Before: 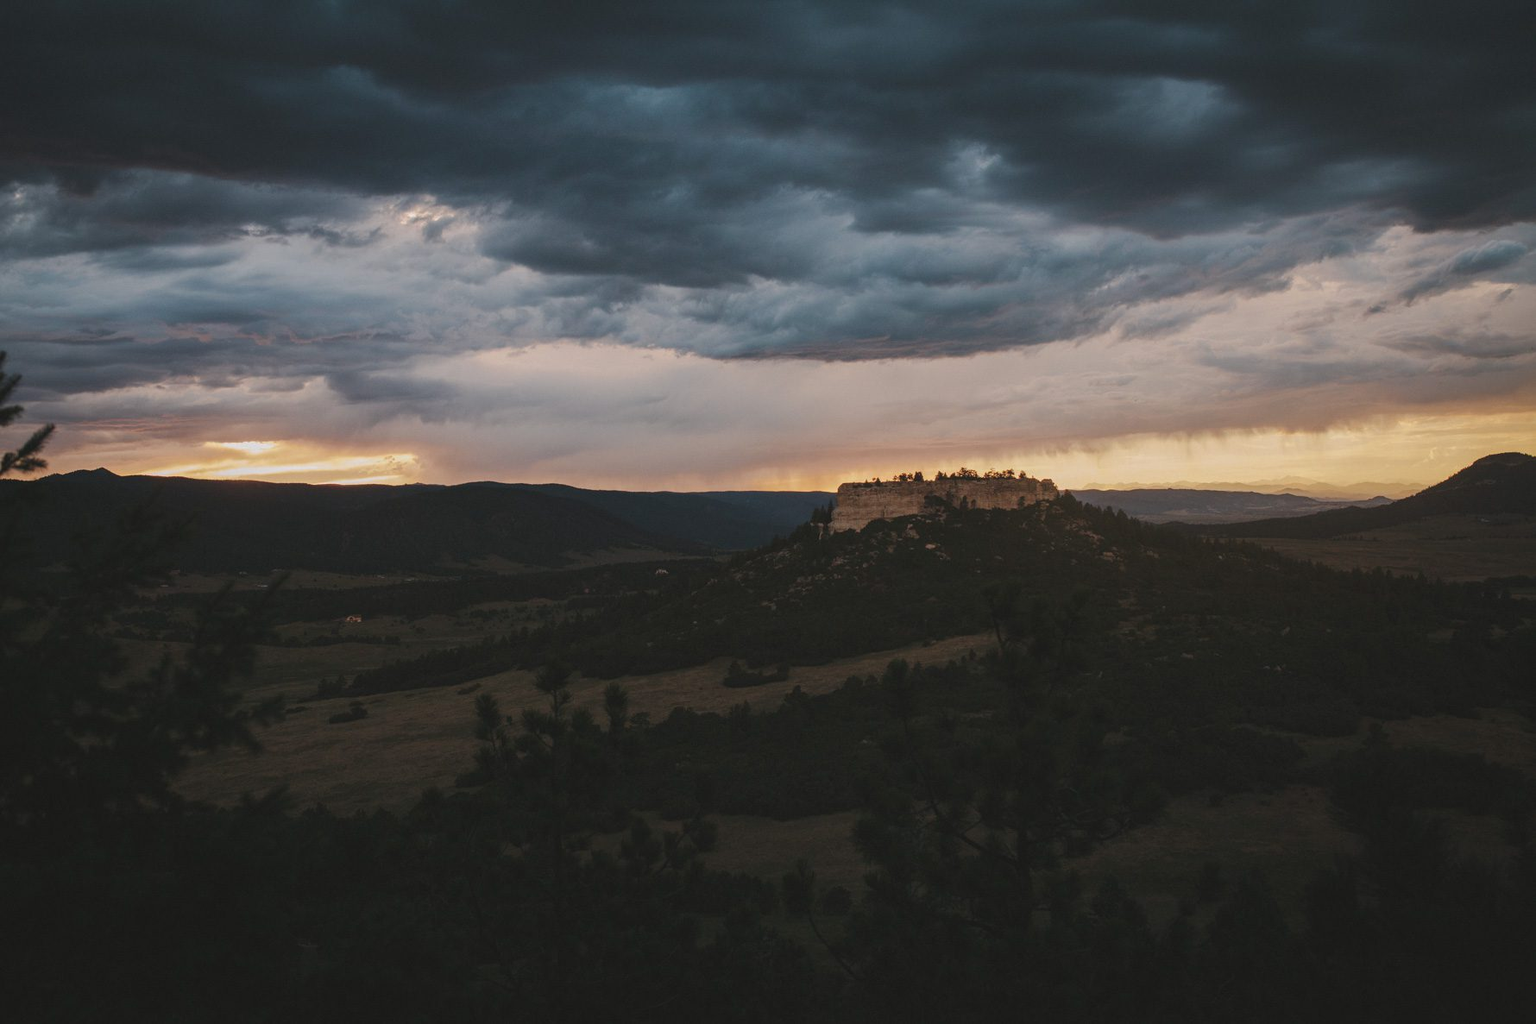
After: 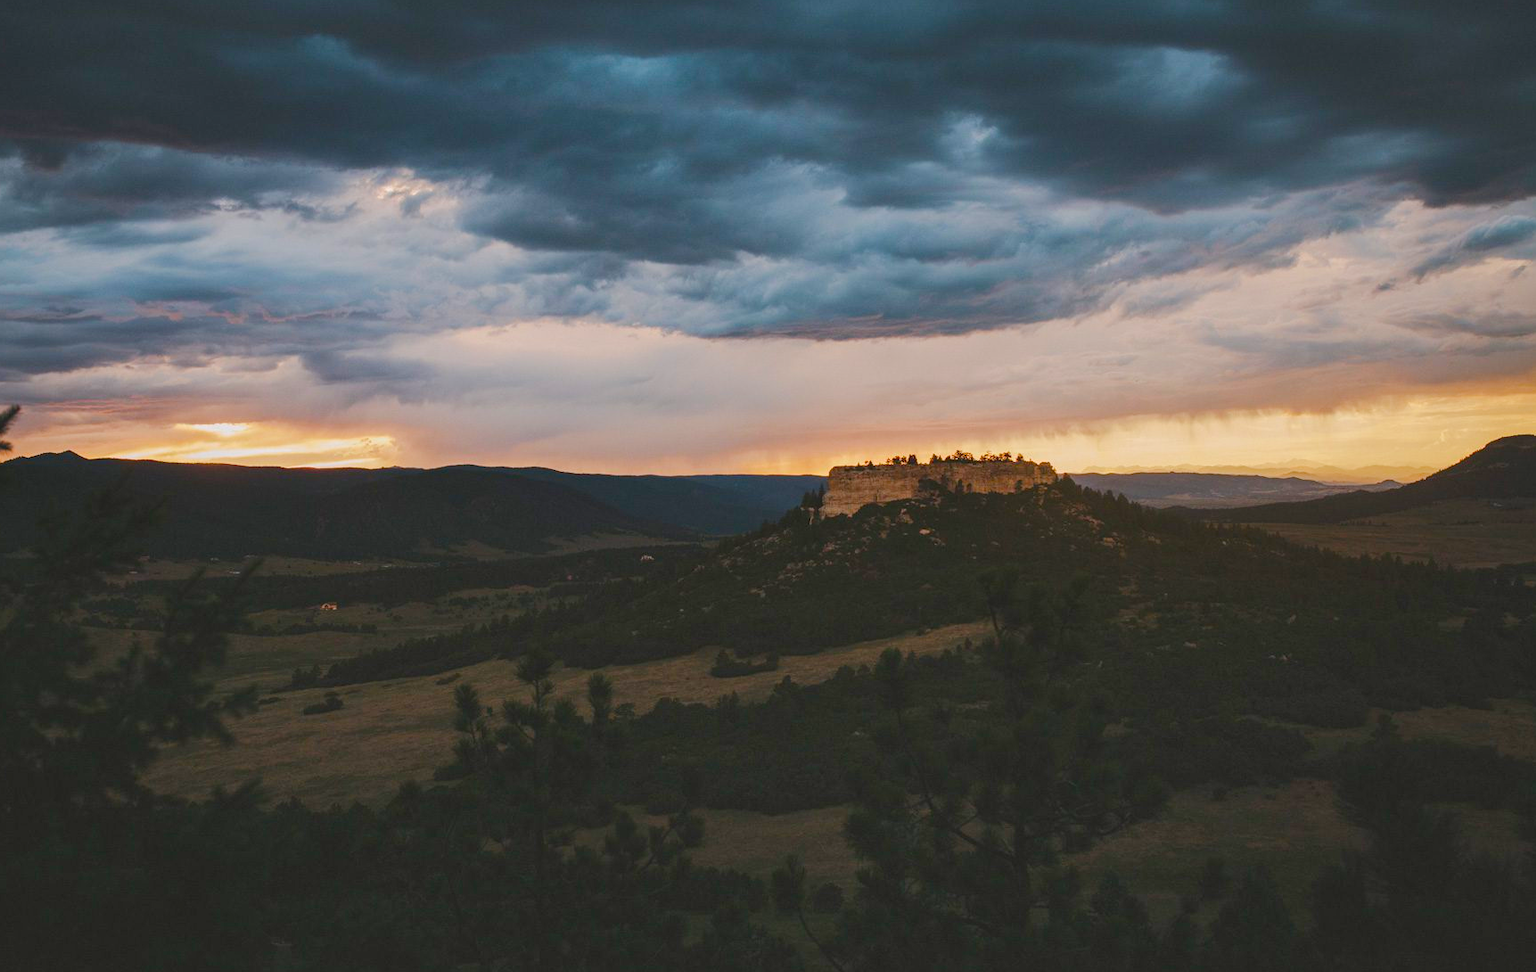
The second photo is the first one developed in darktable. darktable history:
crop: left 2.328%, top 3.118%, right 0.845%, bottom 4.949%
color balance rgb: perceptual saturation grading › global saturation 23.863%, perceptual saturation grading › highlights -23.922%, perceptual saturation grading › mid-tones 23.909%, perceptual saturation grading › shadows 40.814%, perceptual brilliance grading › mid-tones 9.521%, perceptual brilliance grading › shadows 14.179%
contrast brightness saturation: contrast 0.103, brightness 0.033, saturation 0.093
shadows and highlights: shadows 36.17, highlights -27.33, soften with gaussian
